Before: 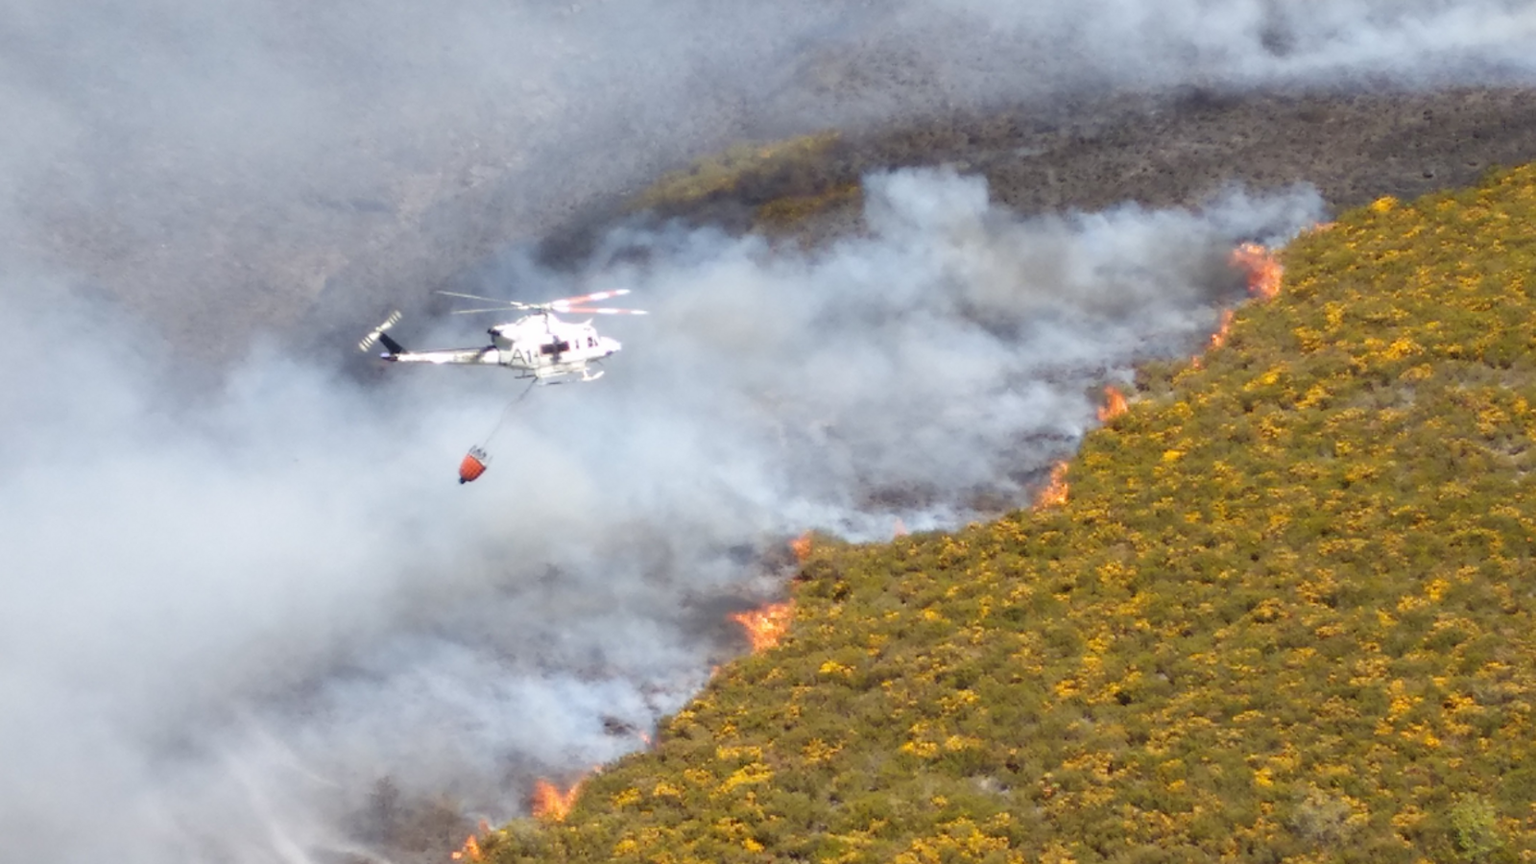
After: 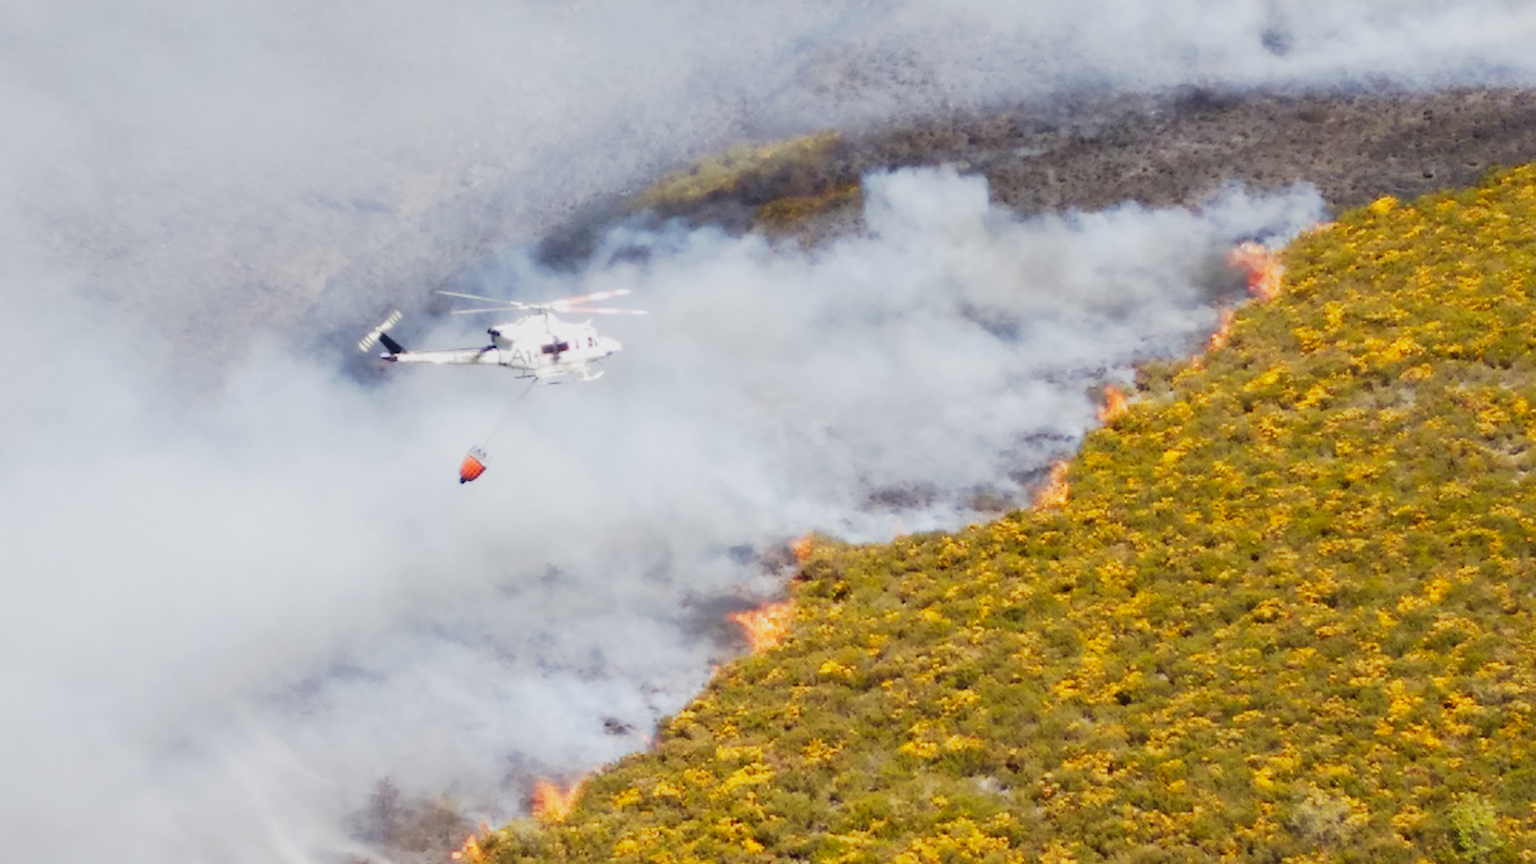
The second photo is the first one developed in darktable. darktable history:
tone curve: curves: ch0 [(0, 0.017) (0.091, 0.046) (0.298, 0.287) (0.439, 0.482) (0.64, 0.729) (0.785, 0.817) (0.995, 0.917)]; ch1 [(0, 0) (0.384, 0.365) (0.463, 0.447) (0.486, 0.474) (0.503, 0.497) (0.526, 0.52) (0.555, 0.564) (0.578, 0.595) (0.638, 0.644) (0.766, 0.773) (1, 1)]; ch2 [(0, 0) (0.374, 0.344) (0.449, 0.434) (0.501, 0.501) (0.528, 0.519) (0.569, 0.589) (0.61, 0.646) (0.666, 0.688) (1, 1)], preserve colors none
